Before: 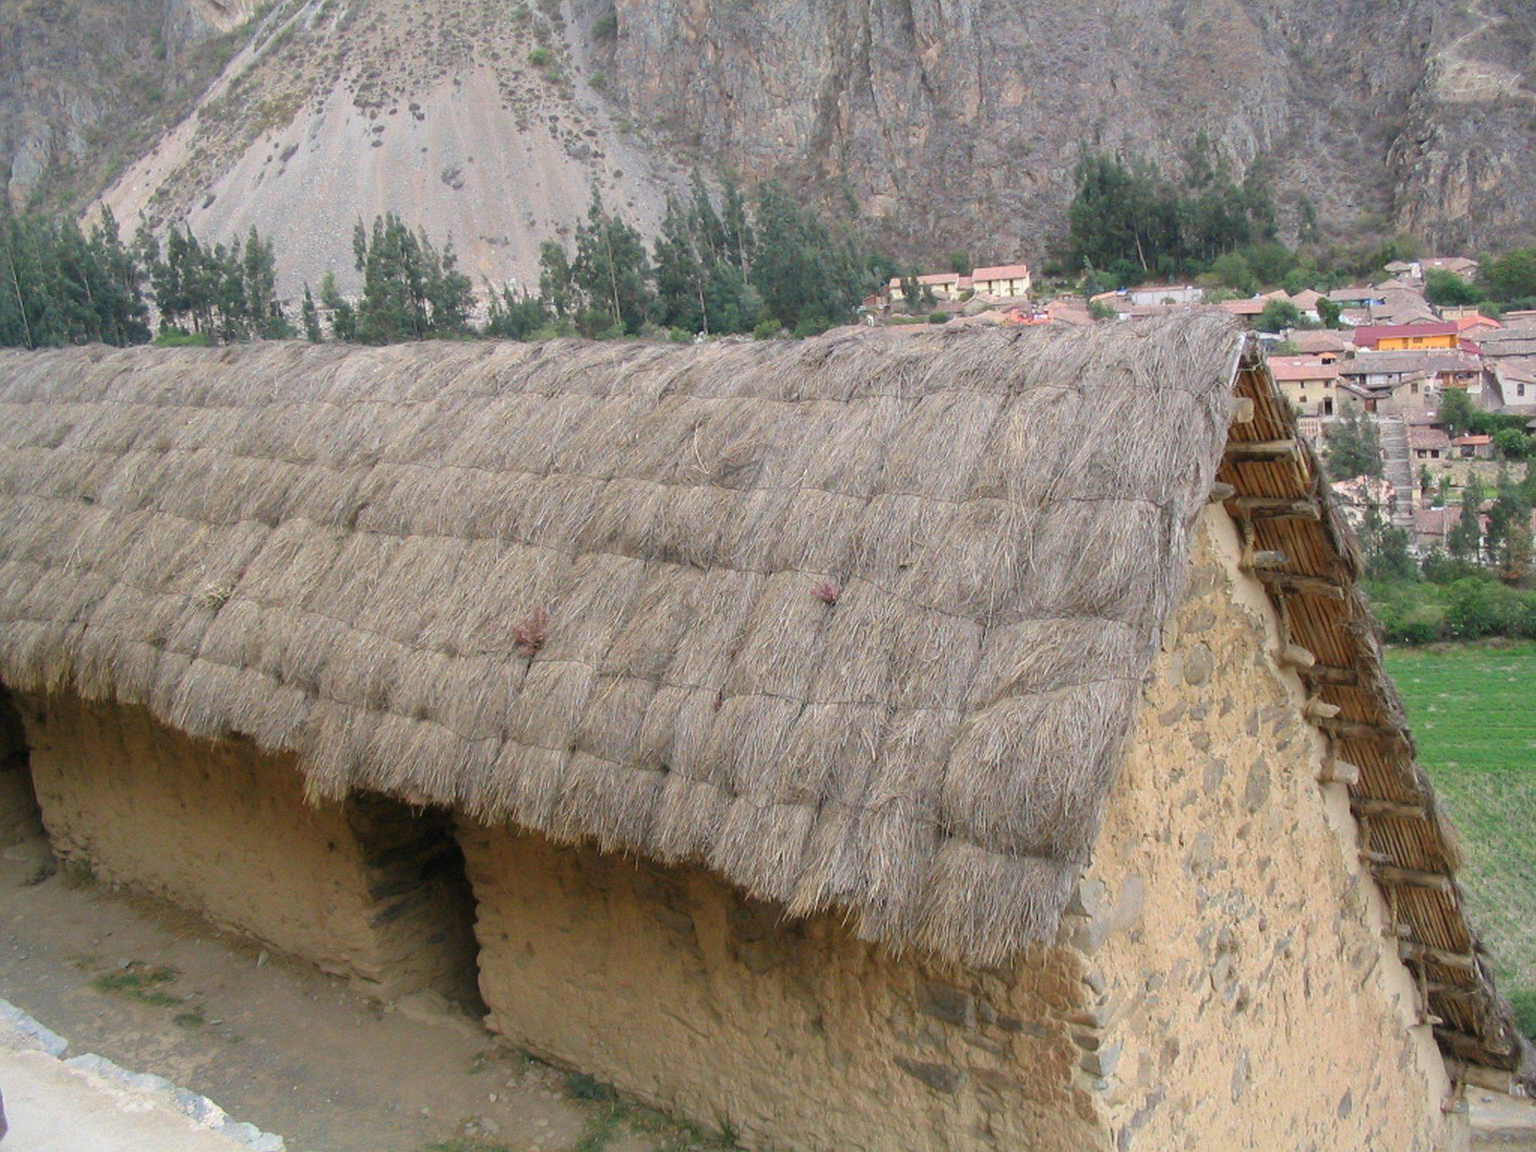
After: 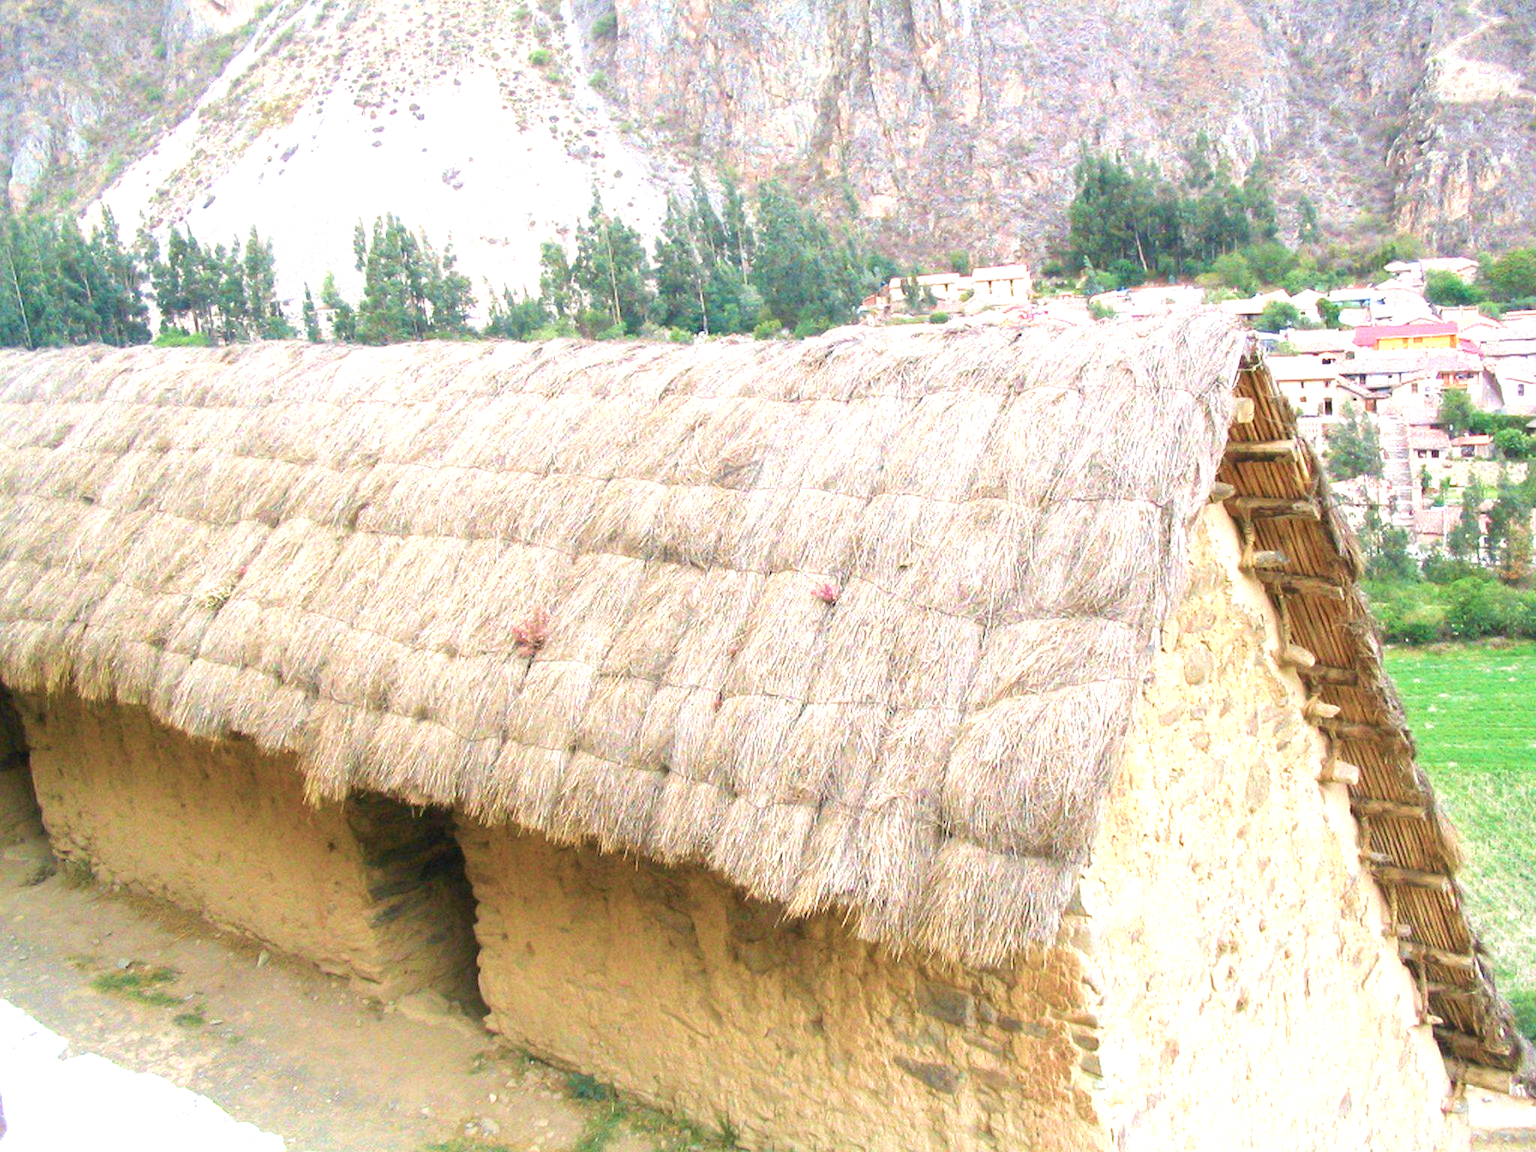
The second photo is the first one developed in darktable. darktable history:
exposure: black level correction 0, exposure 1.45 EV, compensate exposure bias true, compensate highlight preservation false
velvia: strength 45%
